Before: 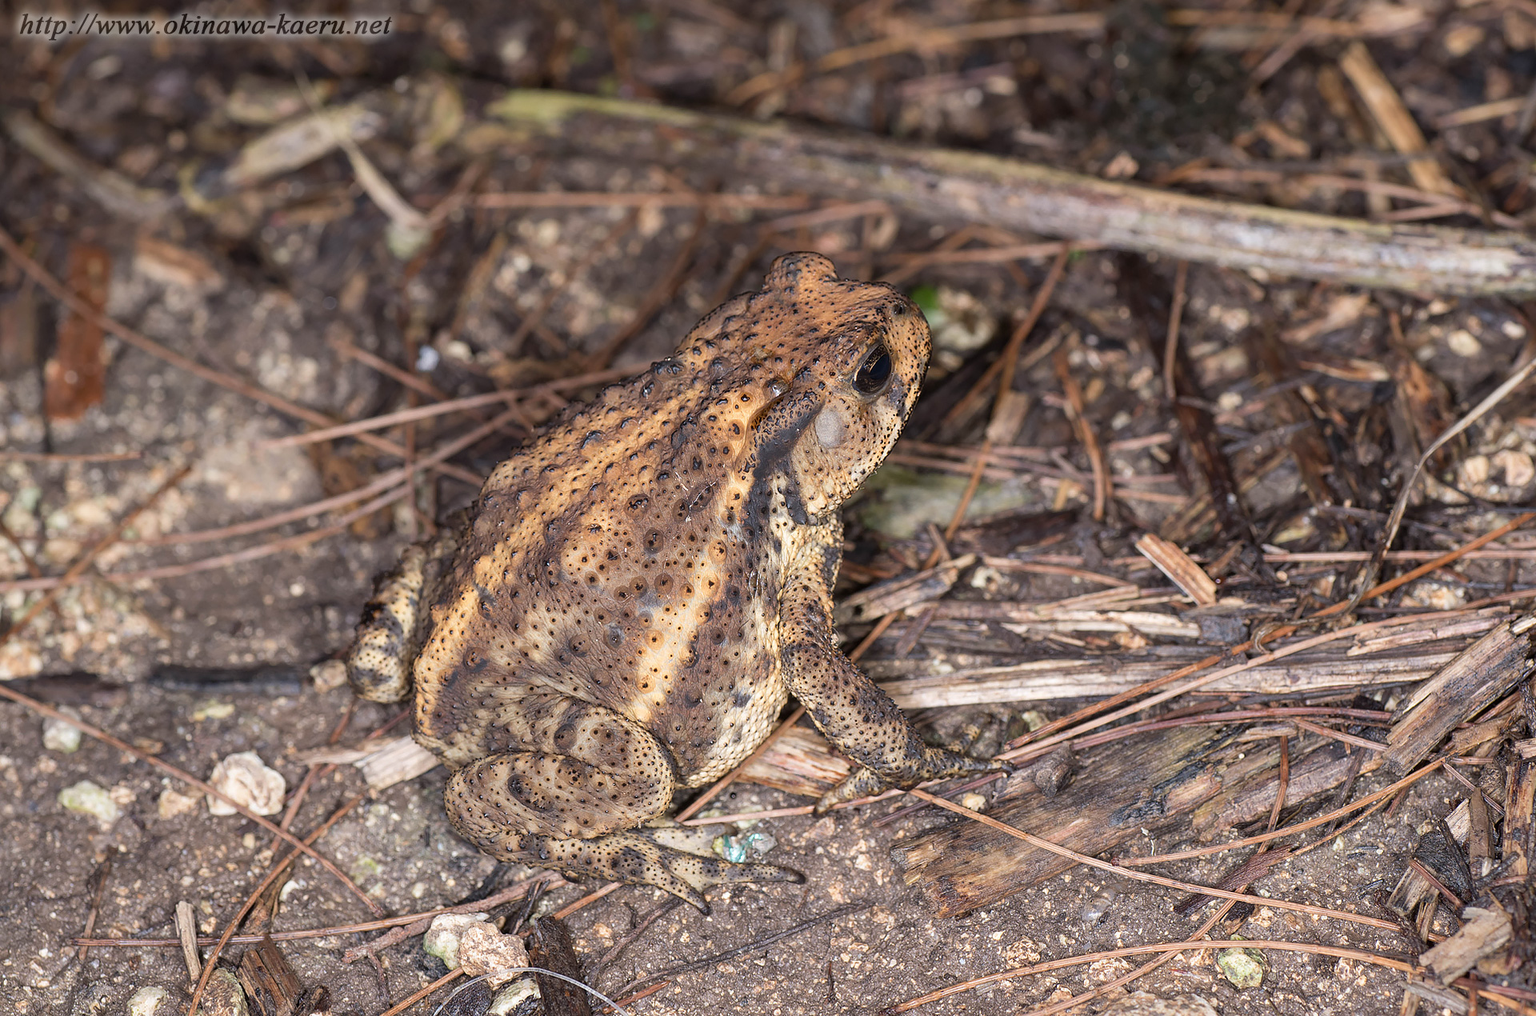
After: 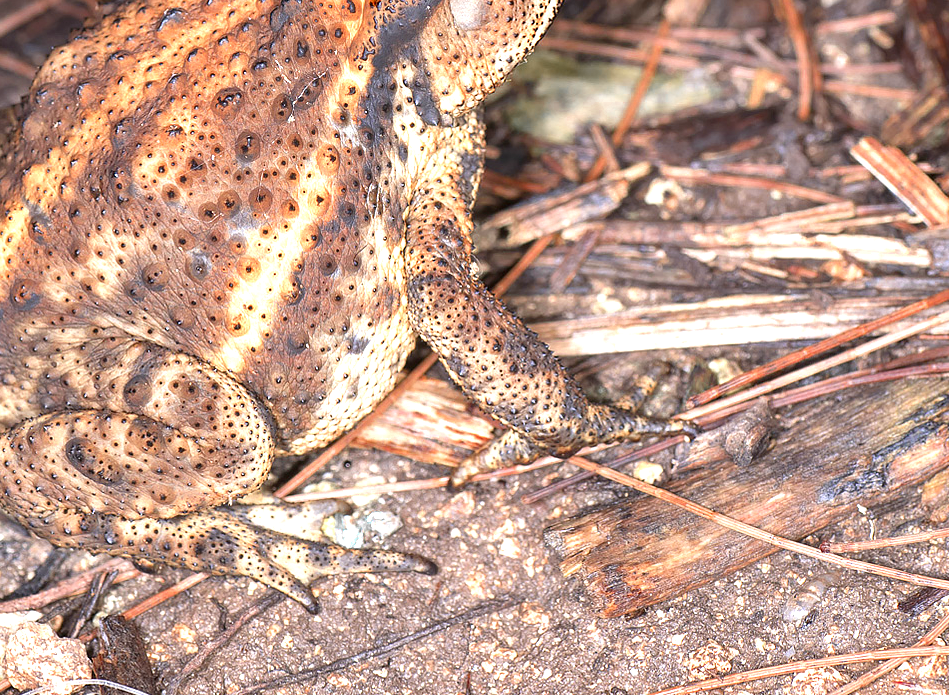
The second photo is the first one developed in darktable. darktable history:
color zones: curves: ch0 [(0, 0.363) (0.128, 0.373) (0.25, 0.5) (0.402, 0.407) (0.521, 0.525) (0.63, 0.559) (0.729, 0.662) (0.867, 0.471)]; ch1 [(0, 0.515) (0.136, 0.618) (0.25, 0.5) (0.378, 0) (0.516, 0) (0.622, 0.593) (0.737, 0.819) (0.87, 0.593)]; ch2 [(0, 0.529) (0.128, 0.471) (0.282, 0.451) (0.386, 0.662) (0.516, 0.525) (0.633, 0.554) (0.75, 0.62) (0.875, 0.441)]
crop: left 29.672%, top 41.786%, right 20.851%, bottom 3.487%
exposure: exposure 1.137 EV, compensate highlight preservation false
